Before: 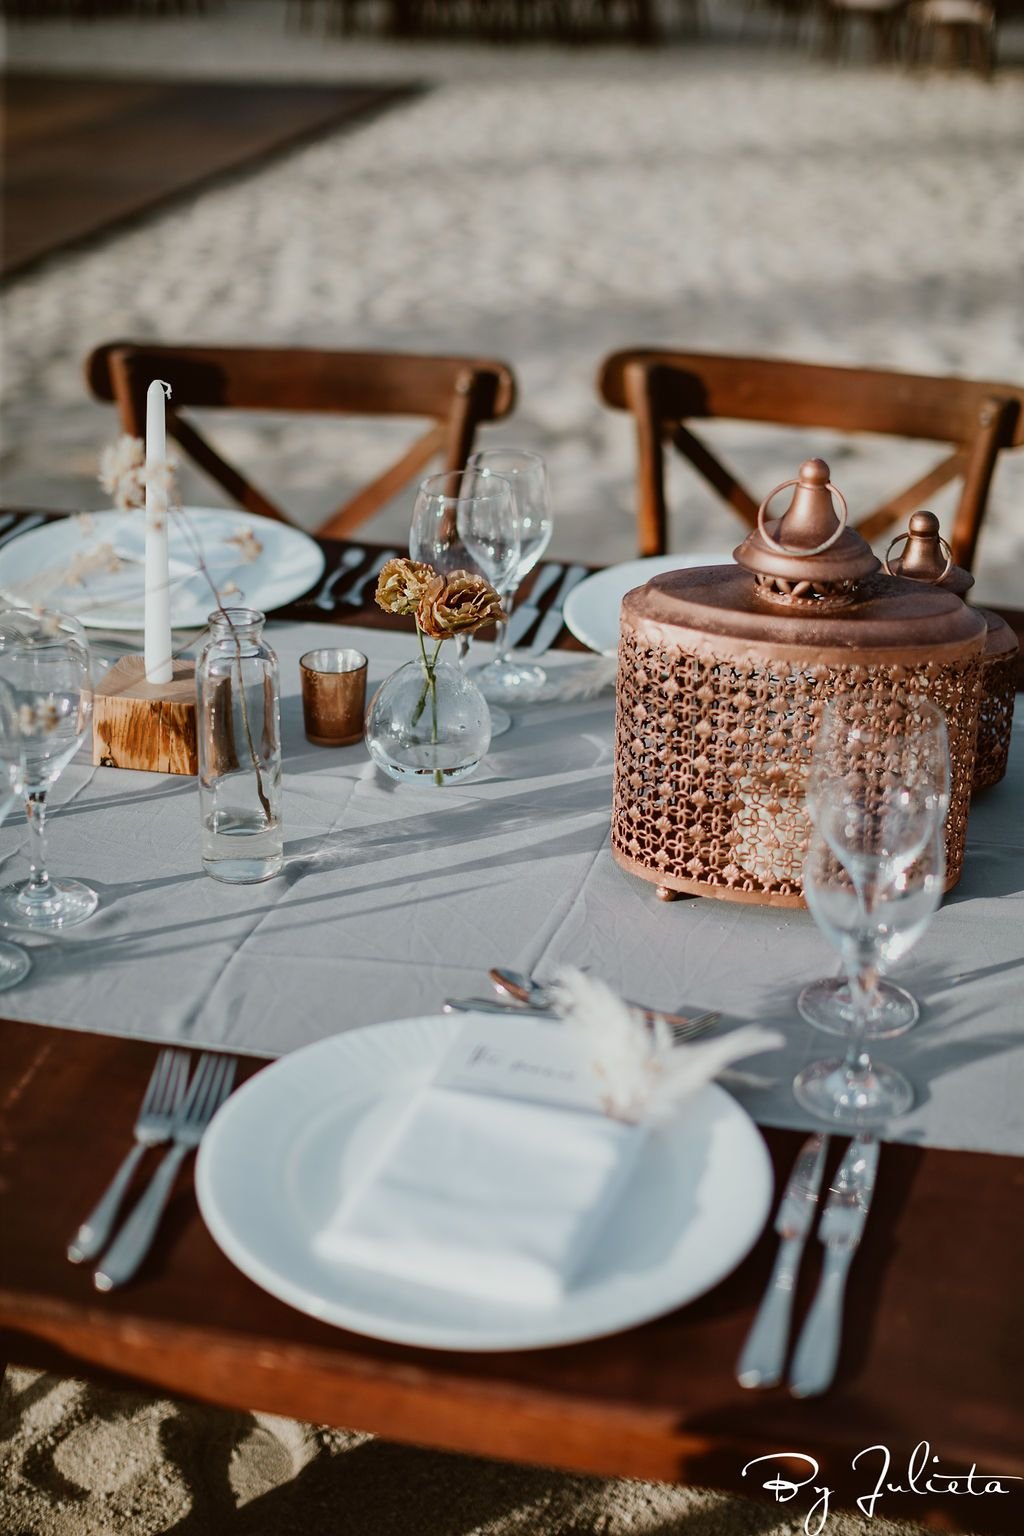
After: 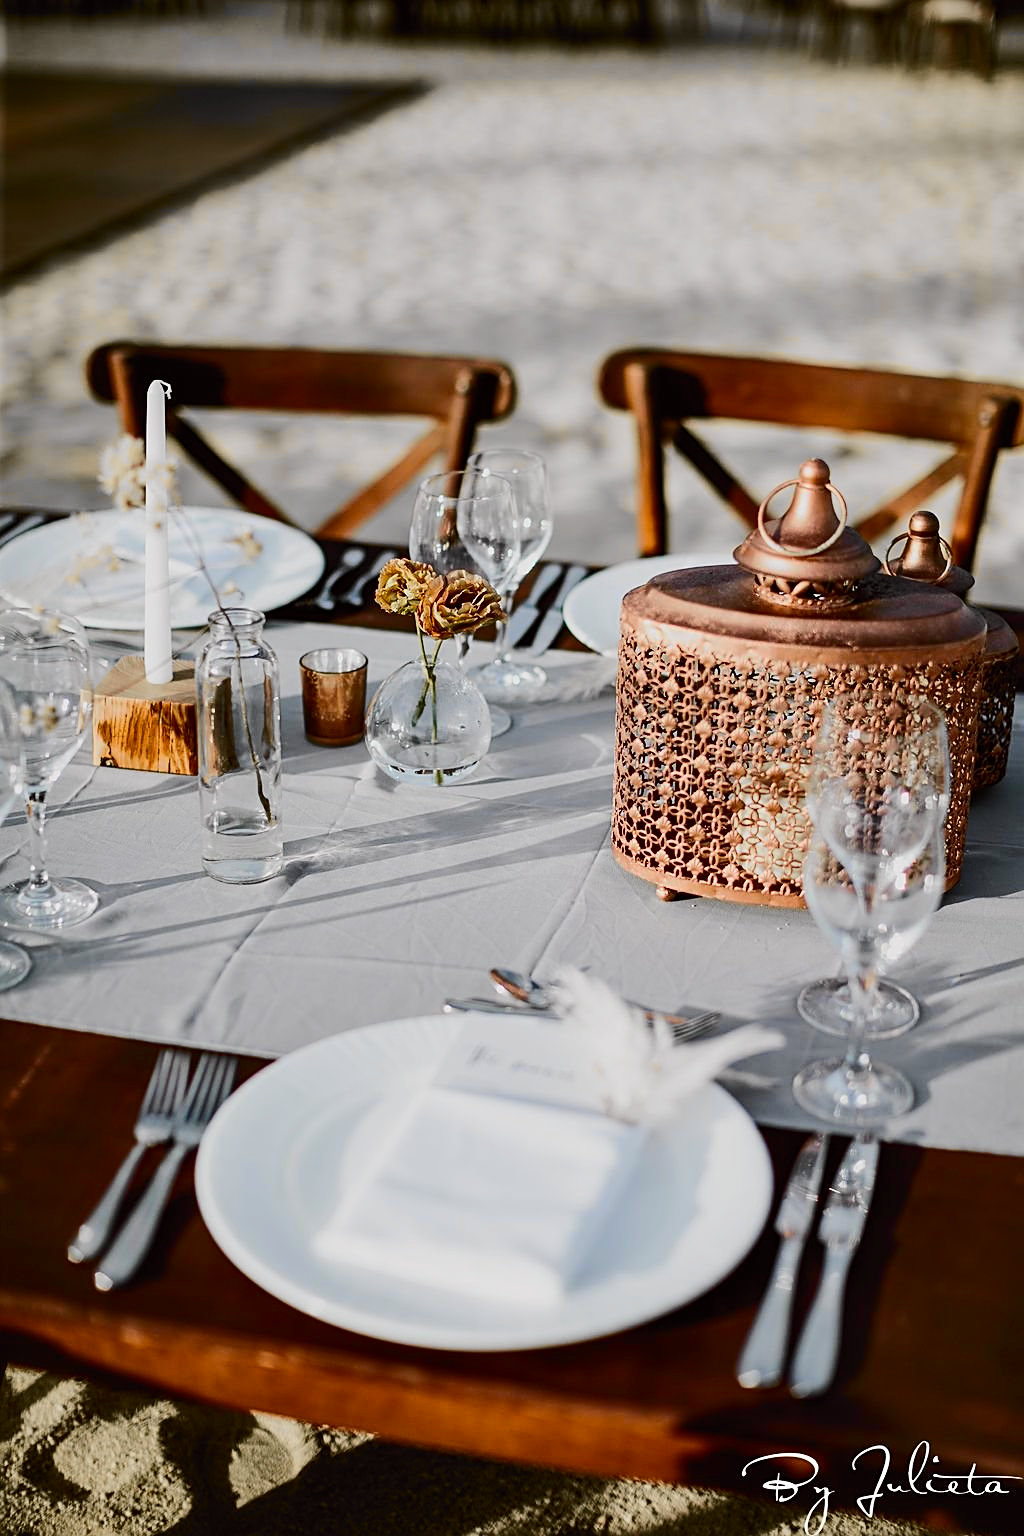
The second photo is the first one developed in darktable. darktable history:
sharpen: on, module defaults
color correction: highlights b* 0.028, saturation 0.986
tone curve: curves: ch0 [(0.017, 0) (0.107, 0.071) (0.295, 0.264) (0.447, 0.507) (0.54, 0.618) (0.733, 0.791) (0.879, 0.898) (1, 0.97)]; ch1 [(0, 0) (0.393, 0.415) (0.447, 0.448) (0.485, 0.497) (0.523, 0.515) (0.544, 0.55) (0.59, 0.609) (0.686, 0.686) (1, 1)]; ch2 [(0, 0) (0.369, 0.388) (0.449, 0.431) (0.499, 0.5) (0.521, 0.505) (0.53, 0.538) (0.579, 0.601) (0.669, 0.733) (1, 1)], color space Lab, independent channels, preserve colors none
